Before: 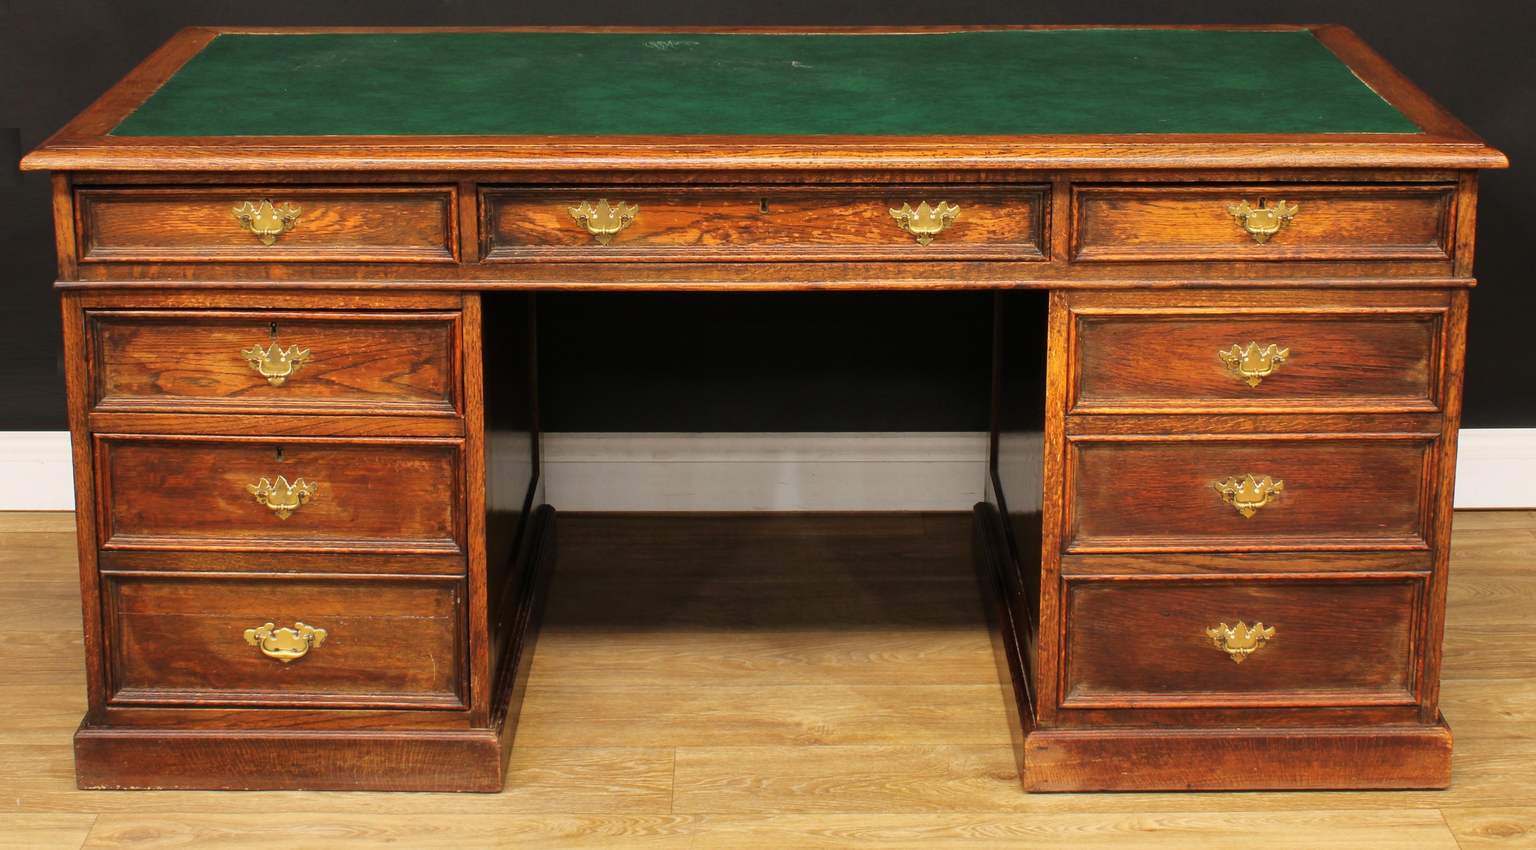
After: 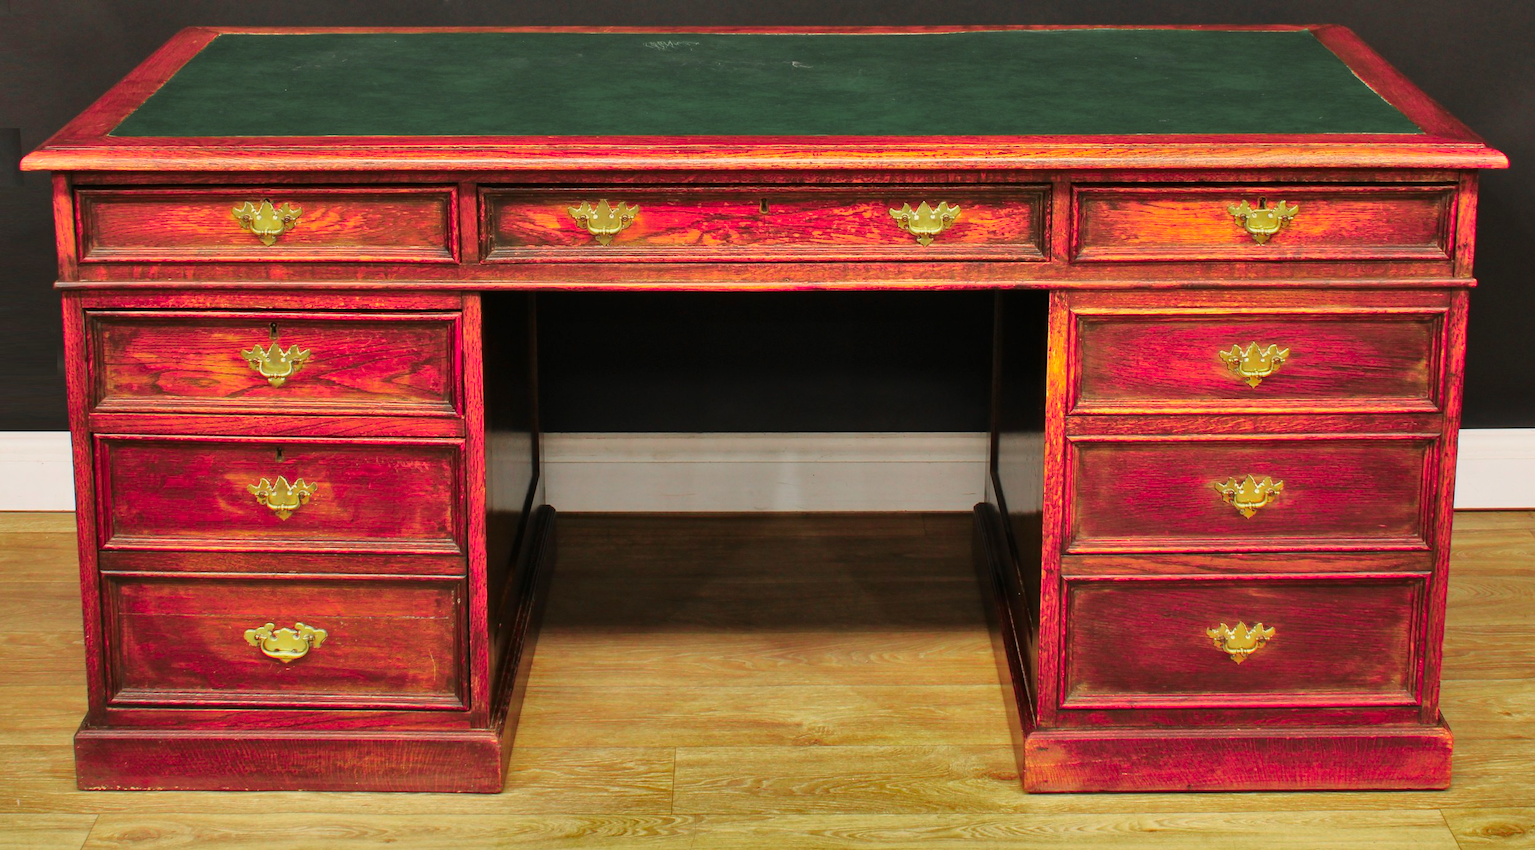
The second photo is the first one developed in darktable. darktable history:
color zones: curves: ch0 [(0, 0.533) (0.126, 0.533) (0.234, 0.533) (0.368, 0.357) (0.5, 0.5) (0.625, 0.5) (0.74, 0.637) (0.875, 0.5)]; ch1 [(0.004, 0.708) (0.129, 0.662) (0.25, 0.5) (0.375, 0.331) (0.496, 0.396) (0.625, 0.649) (0.739, 0.26) (0.875, 0.5) (1, 0.478)]; ch2 [(0, 0.409) (0.132, 0.403) (0.236, 0.558) (0.379, 0.448) (0.5, 0.5) (0.625, 0.5) (0.691, 0.39) (0.875, 0.5)]
shadows and highlights: white point adjustment -3.64, highlights -63.34, highlights color adjustment 42%, soften with gaussian
